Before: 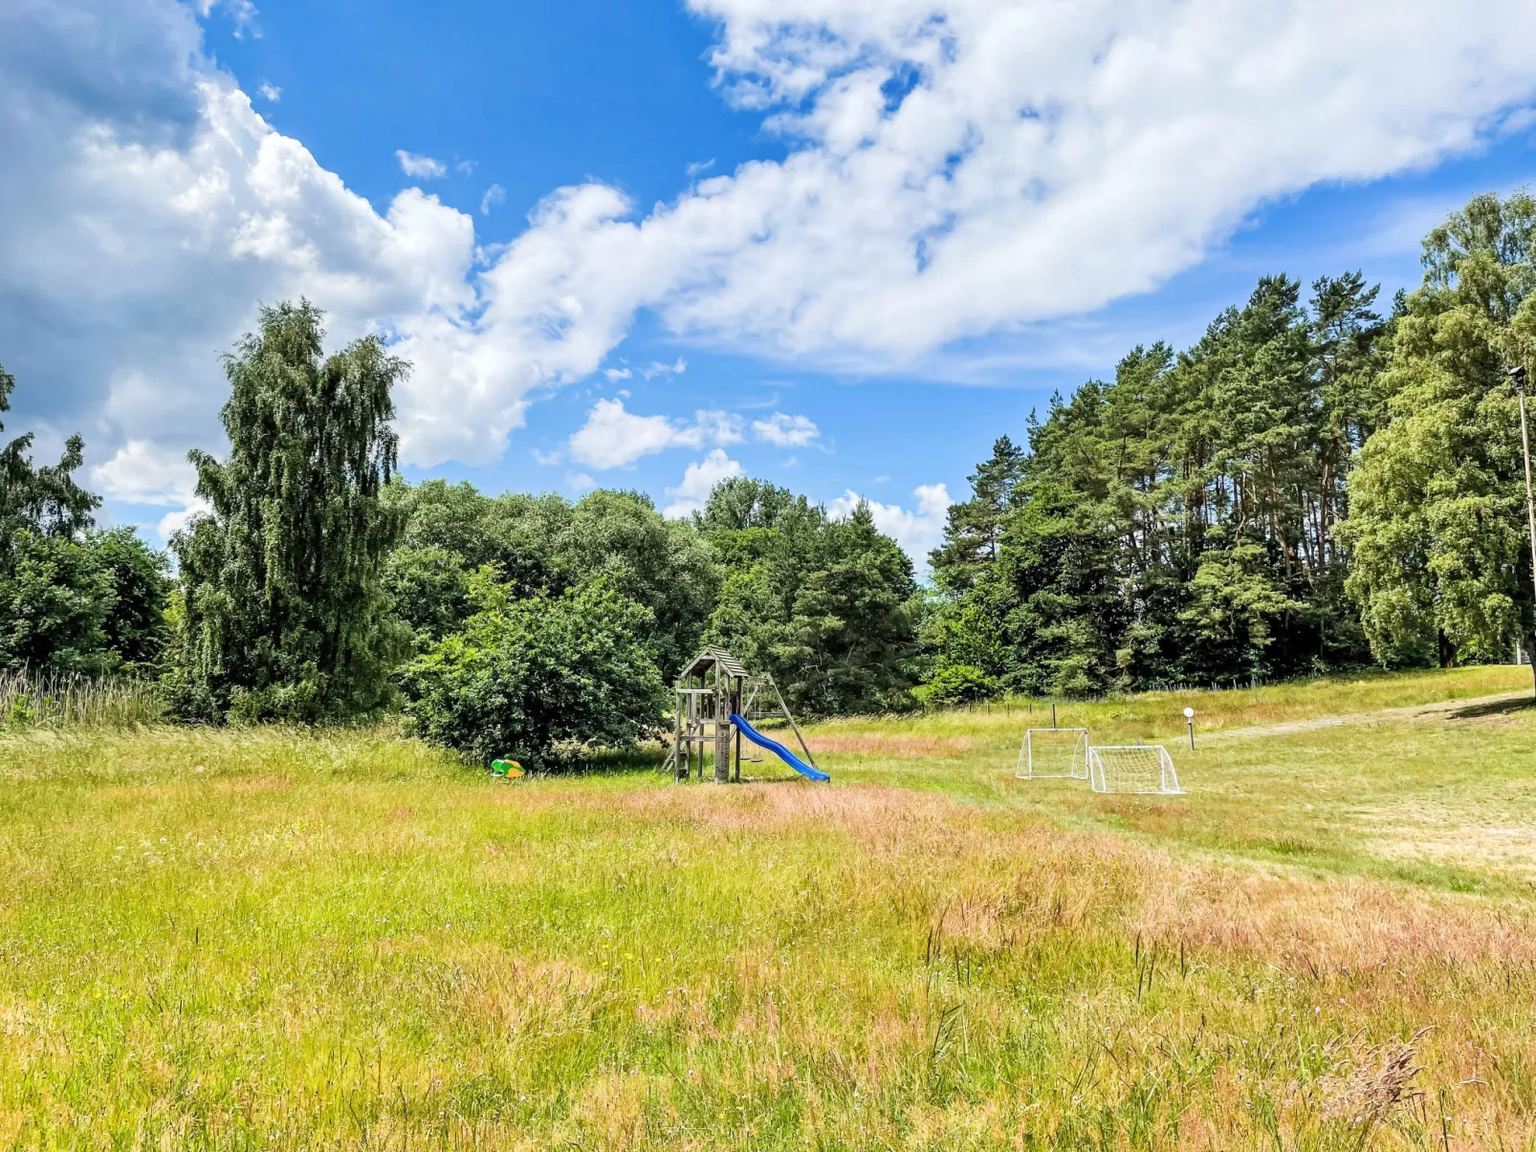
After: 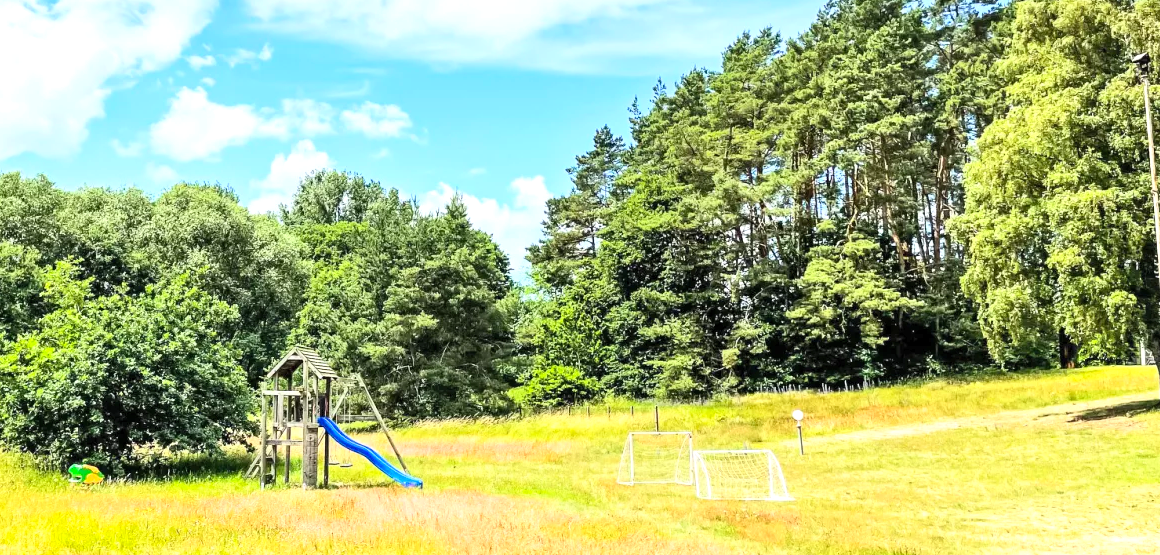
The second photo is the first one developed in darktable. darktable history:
contrast brightness saturation: contrast 0.204, brightness 0.165, saturation 0.216
exposure: exposure 0.554 EV, compensate highlight preservation false
crop and rotate: left 27.721%, top 27.419%, bottom 26.476%
